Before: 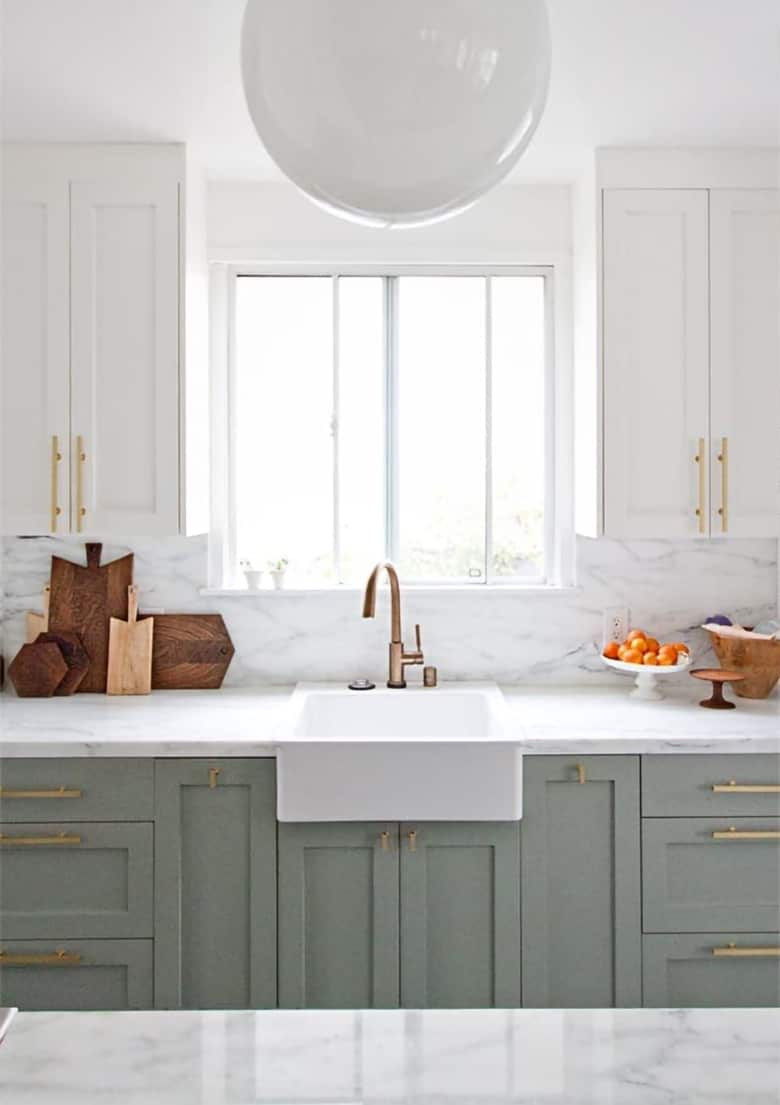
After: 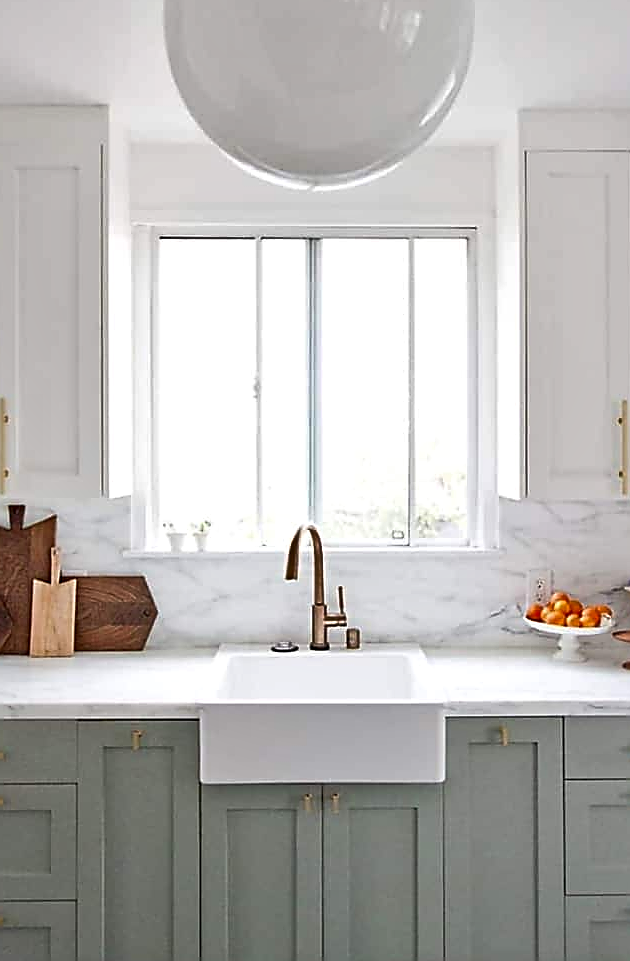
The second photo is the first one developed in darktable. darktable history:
shadows and highlights: shadows 12, white point adjustment 1.2, soften with gaussian
crop: left 9.929%, top 3.475%, right 9.188%, bottom 9.529%
sharpen: radius 1.4, amount 1.25, threshold 0.7
